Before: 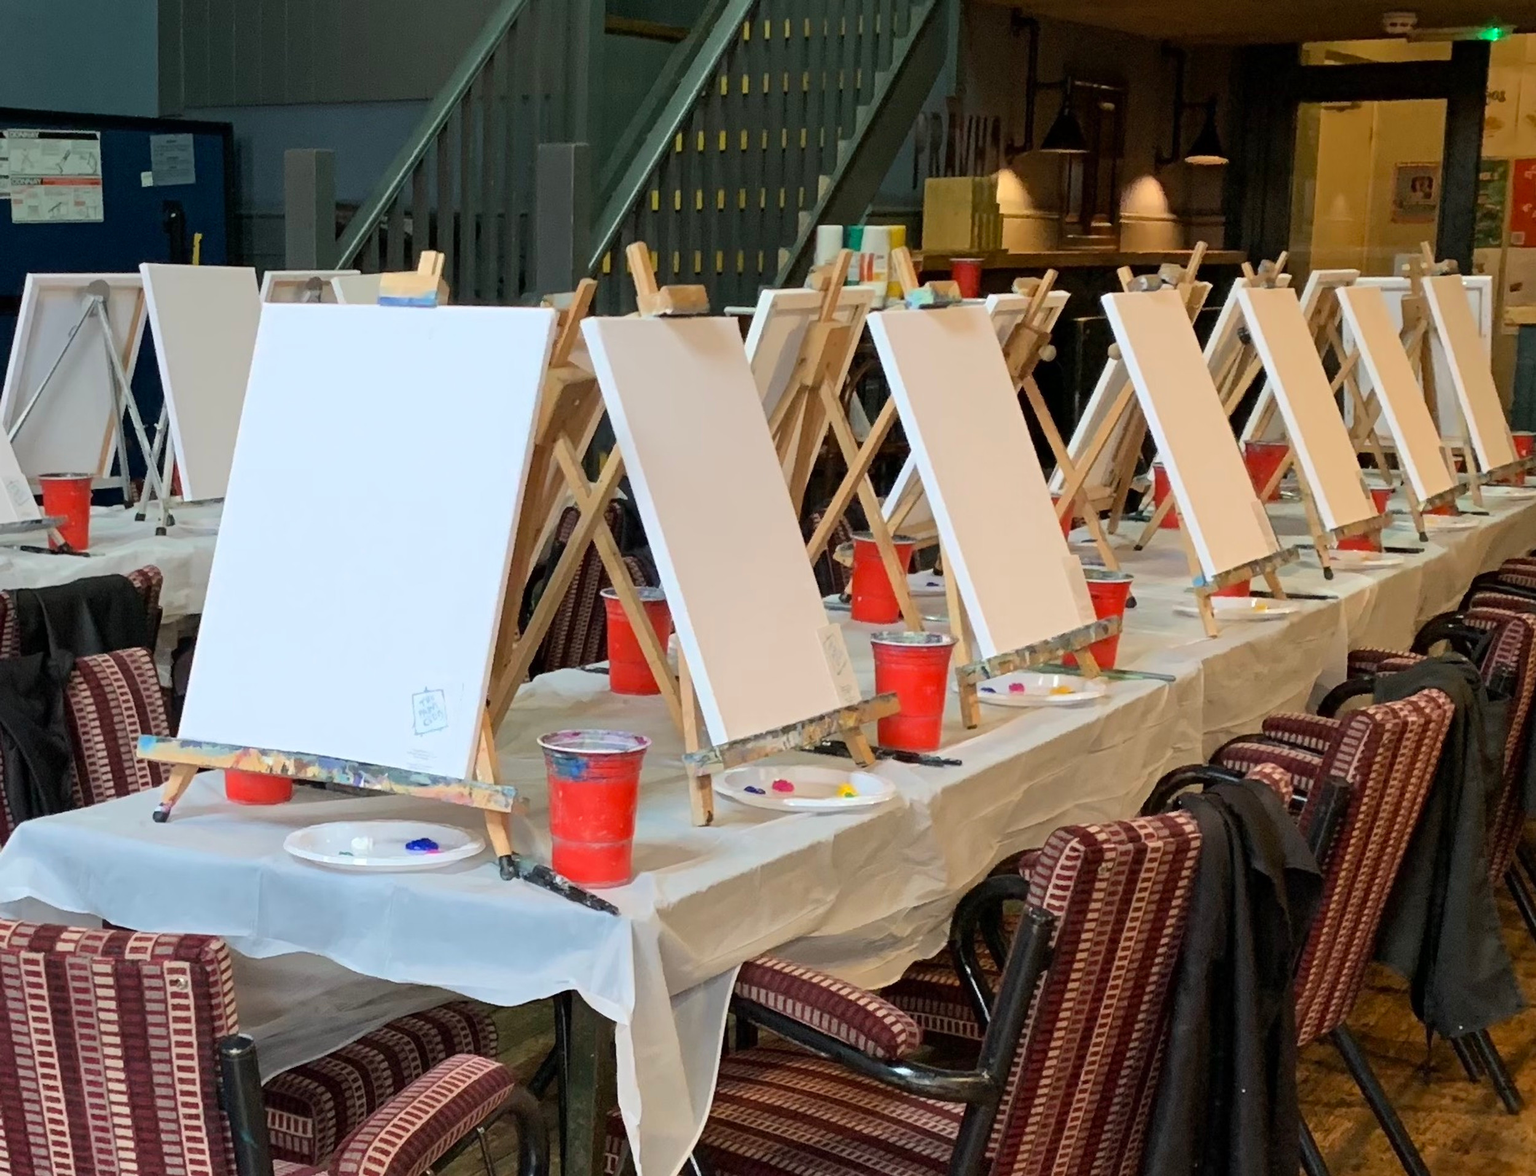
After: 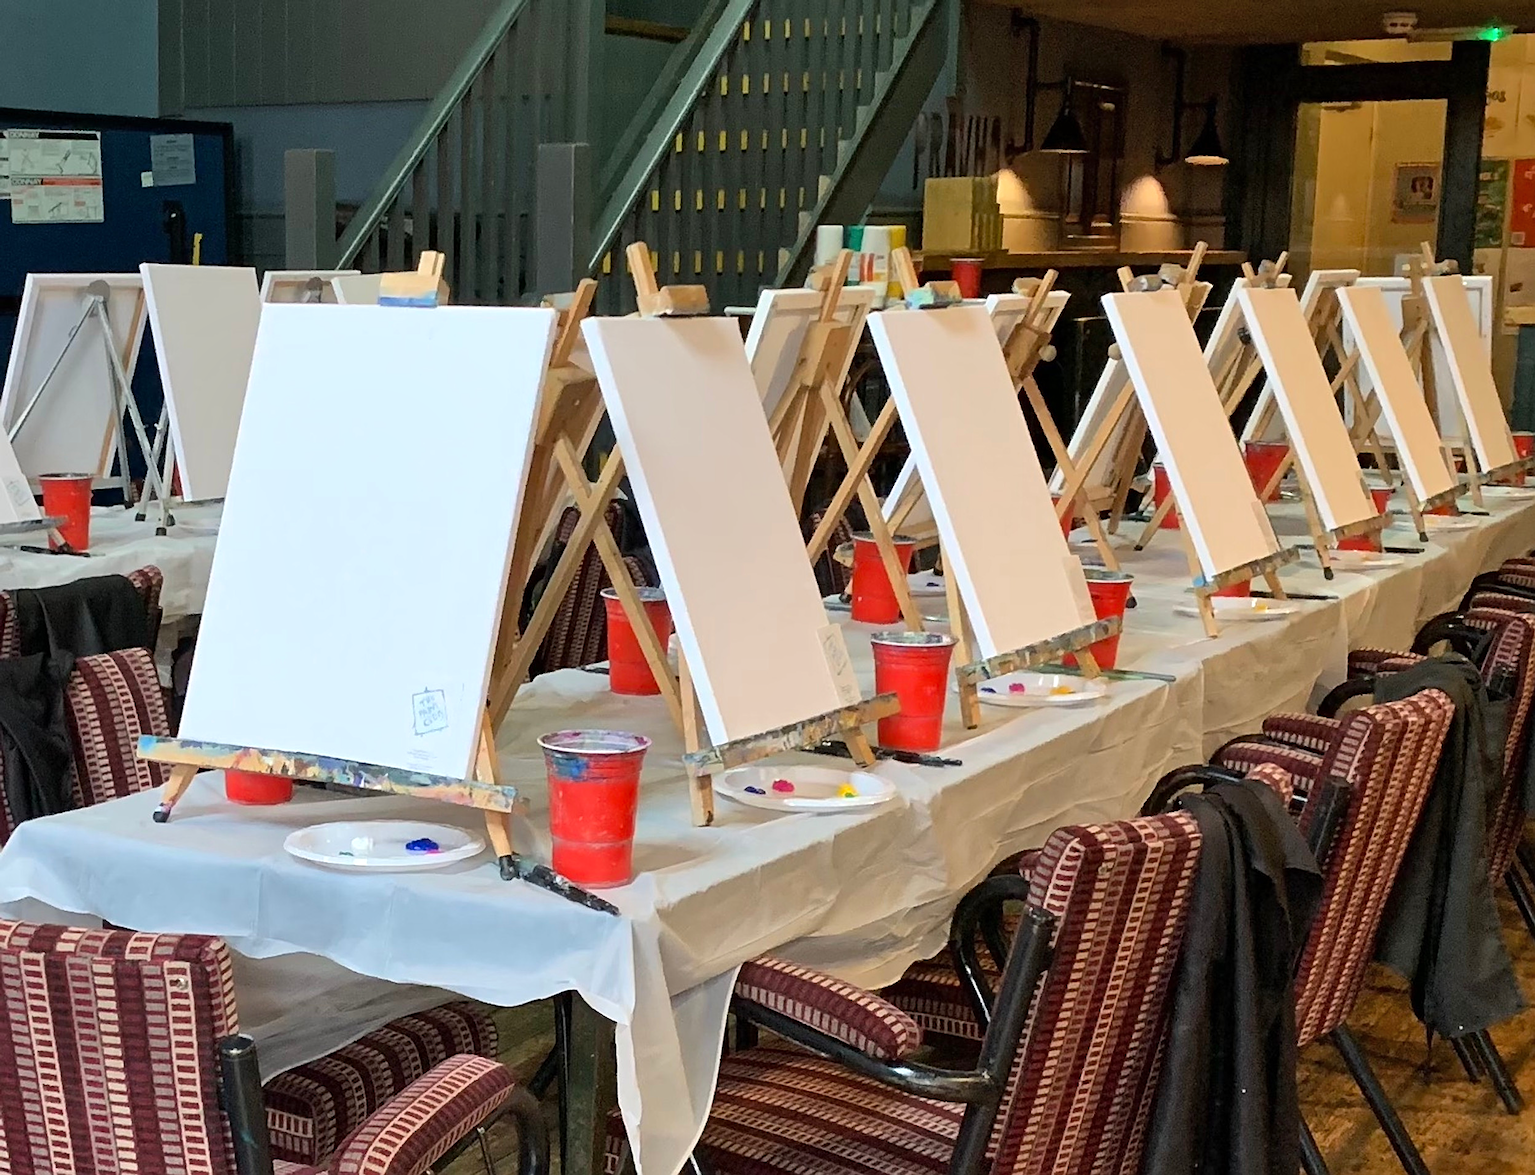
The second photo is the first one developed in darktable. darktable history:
shadows and highlights: radius 128.25, shadows 30.49, highlights -30.57, low approximation 0.01, soften with gaussian
sharpen: on, module defaults
exposure: exposure 0.129 EV, compensate highlight preservation false
